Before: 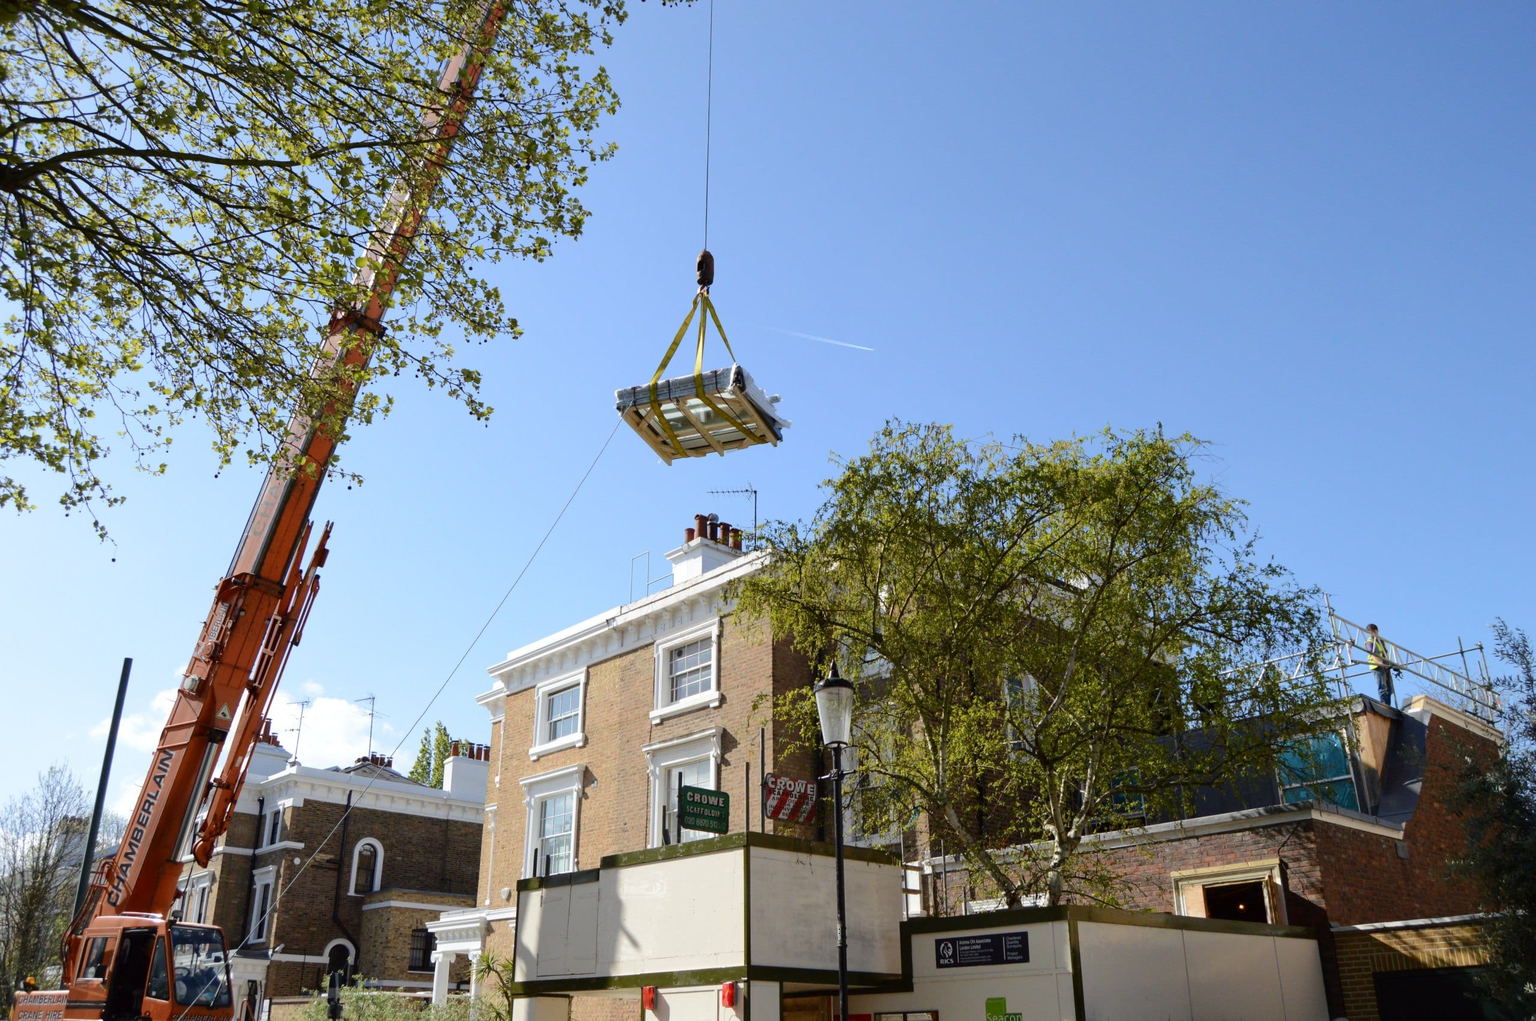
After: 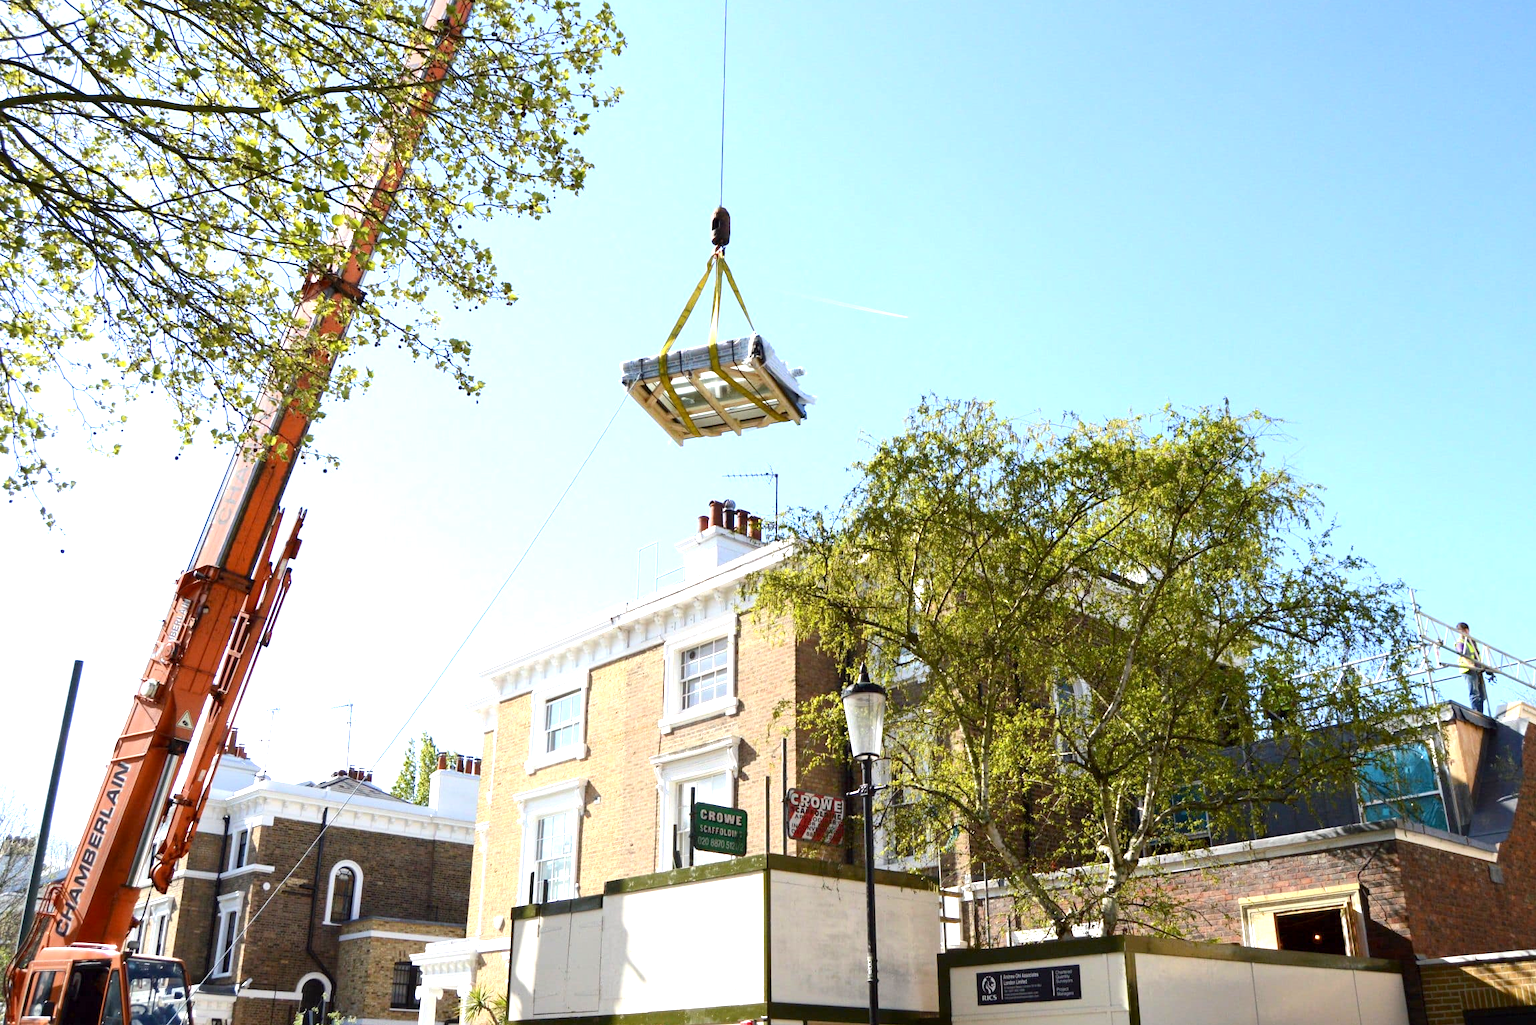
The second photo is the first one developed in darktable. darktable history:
crop: left 3.78%, top 6.368%, right 6.336%, bottom 3.338%
exposure: black level correction 0.001, exposure 1.127 EV, compensate highlight preservation false
